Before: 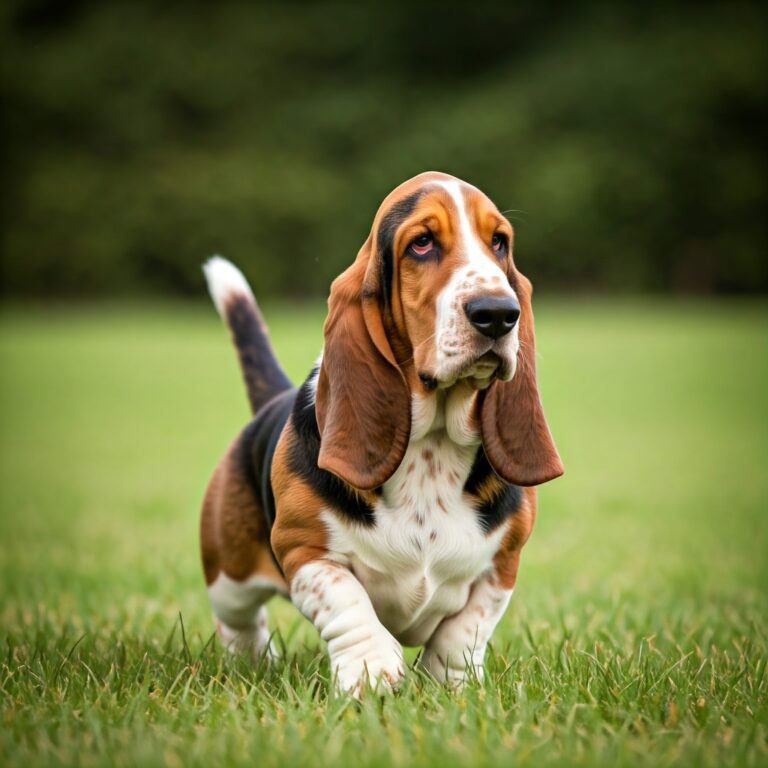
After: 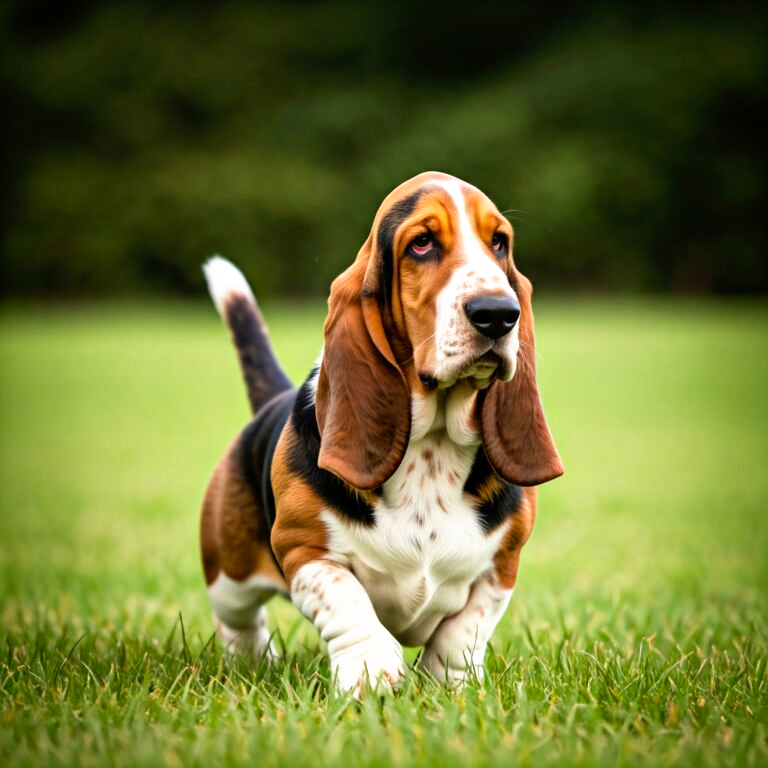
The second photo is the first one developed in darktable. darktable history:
tone curve: curves: ch0 [(0, 0) (0.003, 0.001) (0.011, 0.005) (0.025, 0.01) (0.044, 0.019) (0.069, 0.029) (0.1, 0.042) (0.136, 0.078) (0.177, 0.129) (0.224, 0.182) (0.277, 0.246) (0.335, 0.318) (0.399, 0.396) (0.468, 0.481) (0.543, 0.573) (0.623, 0.672) (0.709, 0.777) (0.801, 0.881) (0.898, 0.975) (1, 1)], preserve colors none
